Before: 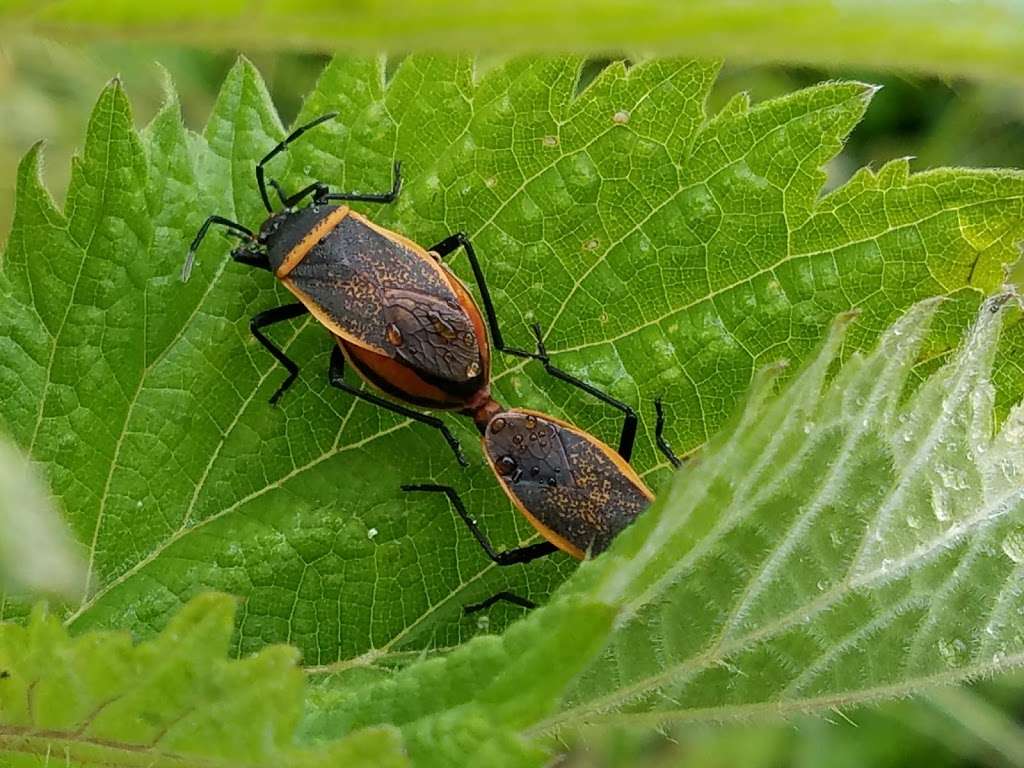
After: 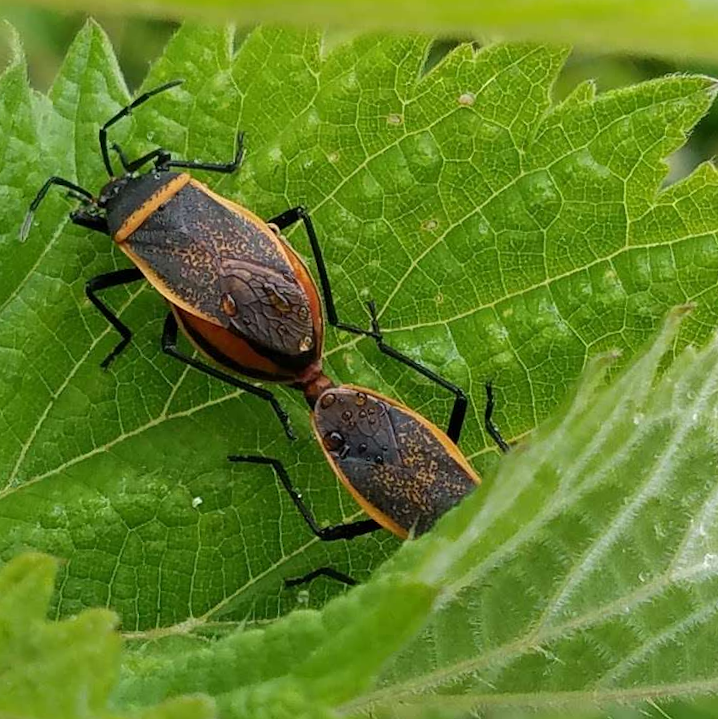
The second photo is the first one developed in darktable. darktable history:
crop and rotate: angle -2.91°, left 14.222%, top 0.016%, right 10.94%, bottom 0.08%
